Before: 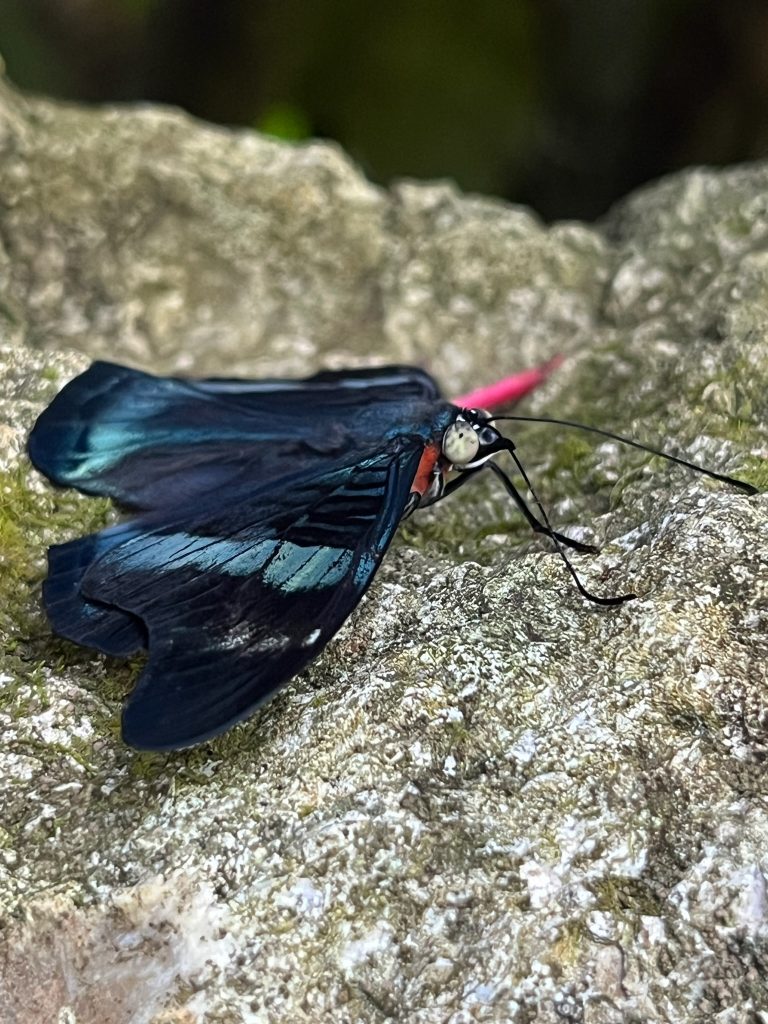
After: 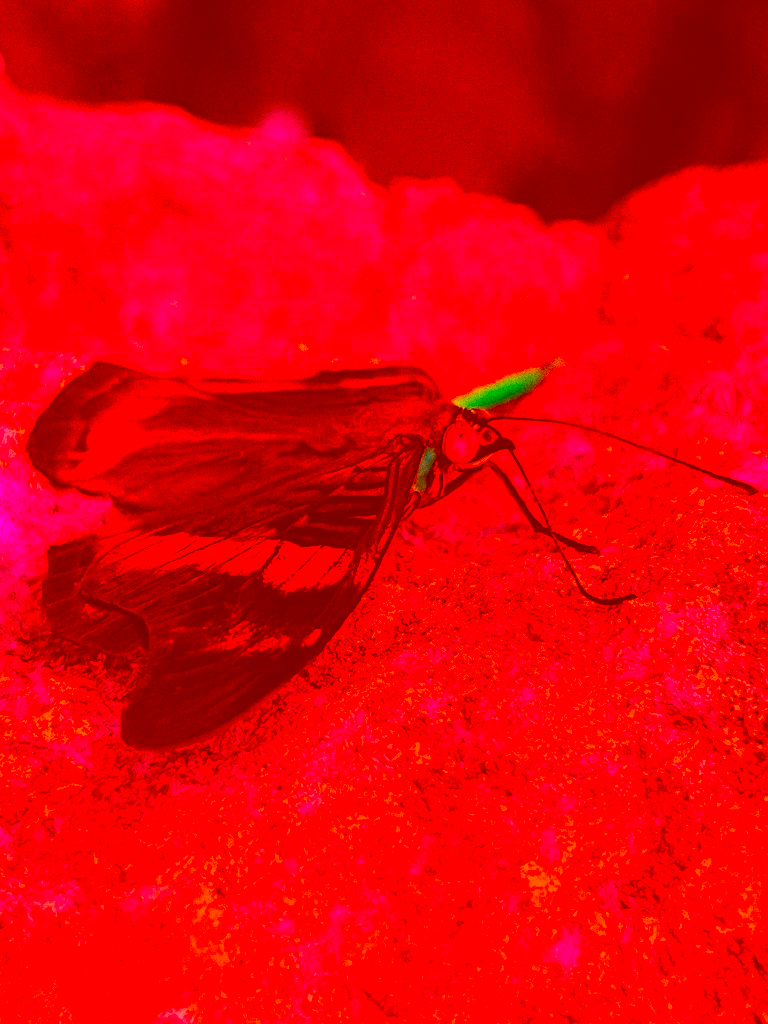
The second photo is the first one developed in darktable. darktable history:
color correction: highlights a* -39.68, highlights b* -40, shadows a* -40, shadows b* -40, saturation -3
white balance: red 0.982, blue 1.018
grain: coarseness 0.09 ISO, strength 40%
